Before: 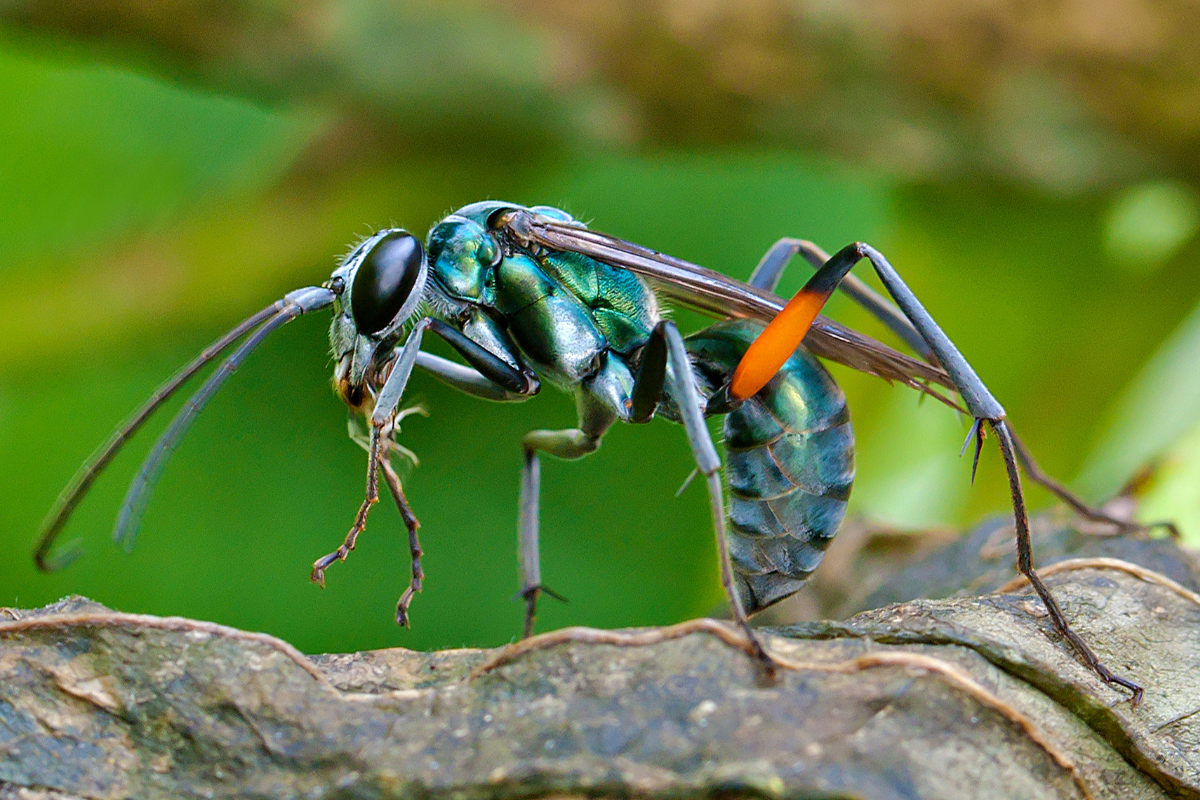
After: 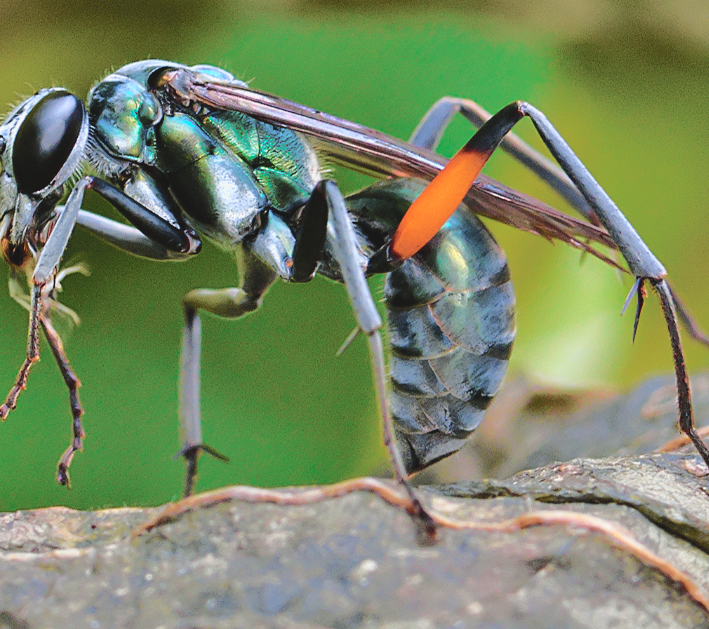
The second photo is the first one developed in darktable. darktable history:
tone curve: curves: ch0 [(0, 0) (0.104, 0.061) (0.239, 0.201) (0.327, 0.317) (0.401, 0.443) (0.489, 0.566) (0.65, 0.68) (0.832, 0.858) (1, 0.977)]; ch1 [(0, 0) (0.161, 0.092) (0.35, 0.33) (0.379, 0.401) (0.447, 0.476) (0.495, 0.499) (0.515, 0.518) (0.534, 0.557) (0.602, 0.625) (0.712, 0.706) (1, 1)]; ch2 [(0, 0) (0.359, 0.372) (0.437, 0.437) (0.502, 0.501) (0.55, 0.534) (0.592, 0.601) (0.647, 0.64) (1, 1)], color space Lab, independent channels, preserve colors none
crop and rotate: left 28.256%, top 17.734%, right 12.656%, bottom 3.573%
exposure: black level correction -0.015, compensate highlight preservation false
